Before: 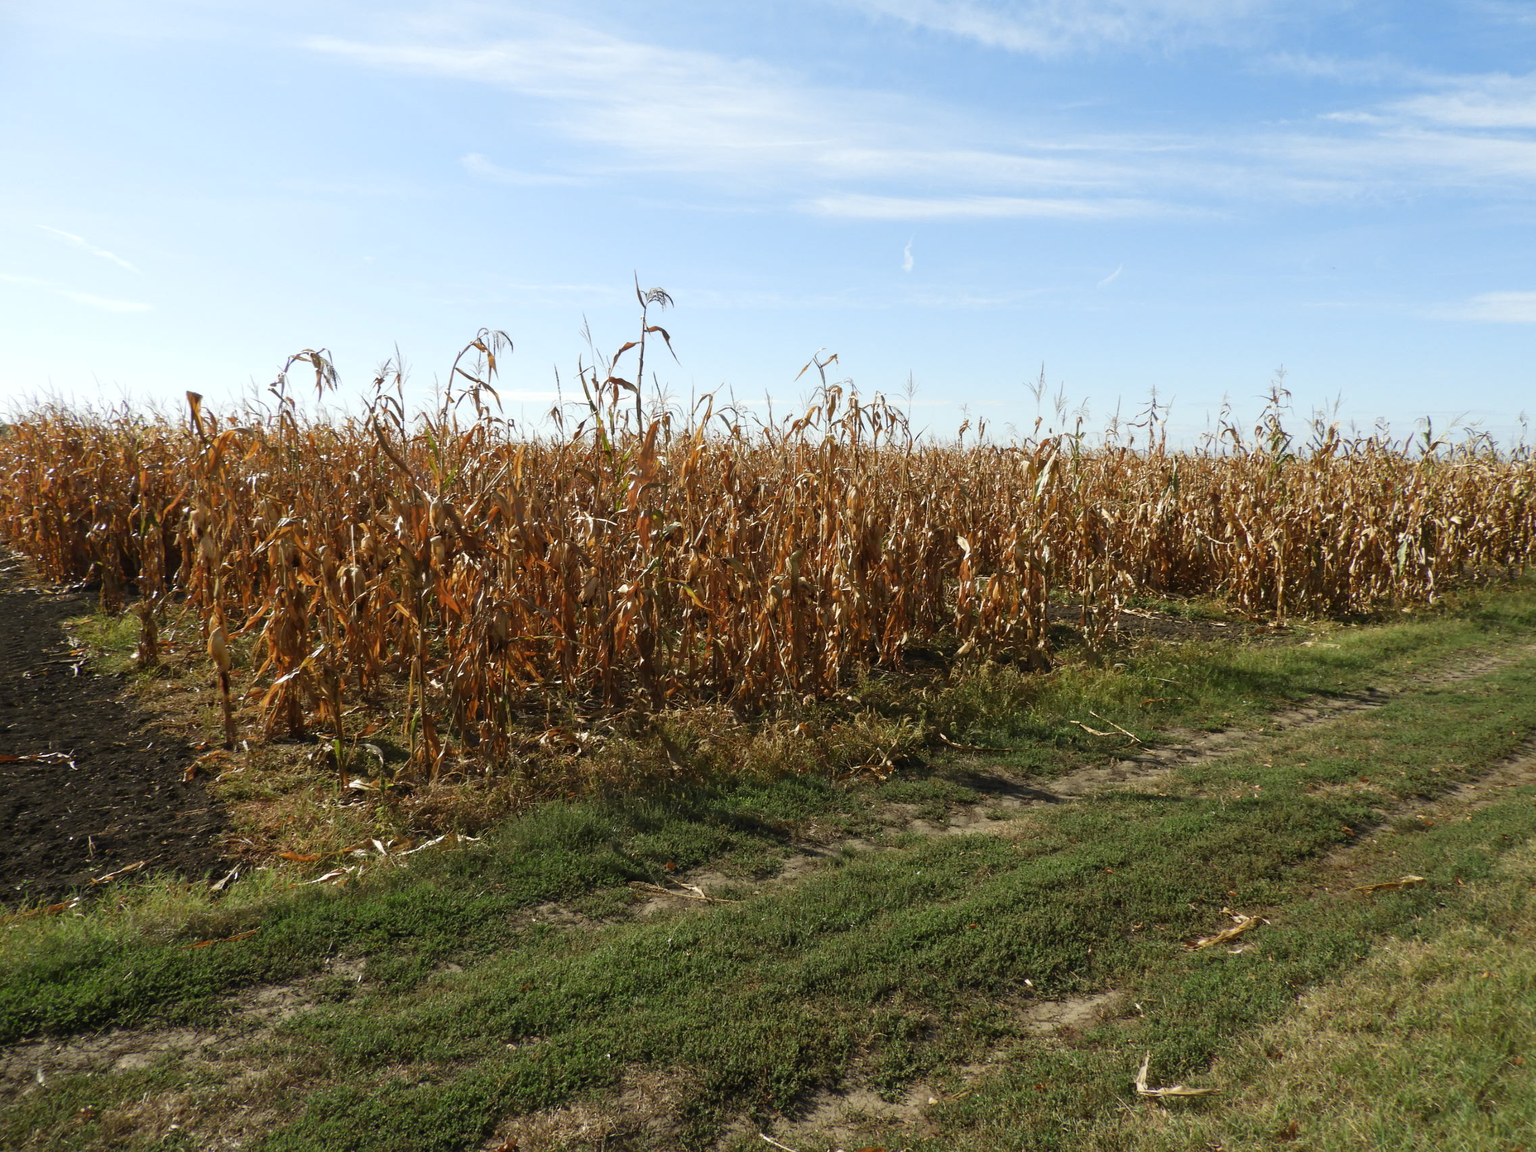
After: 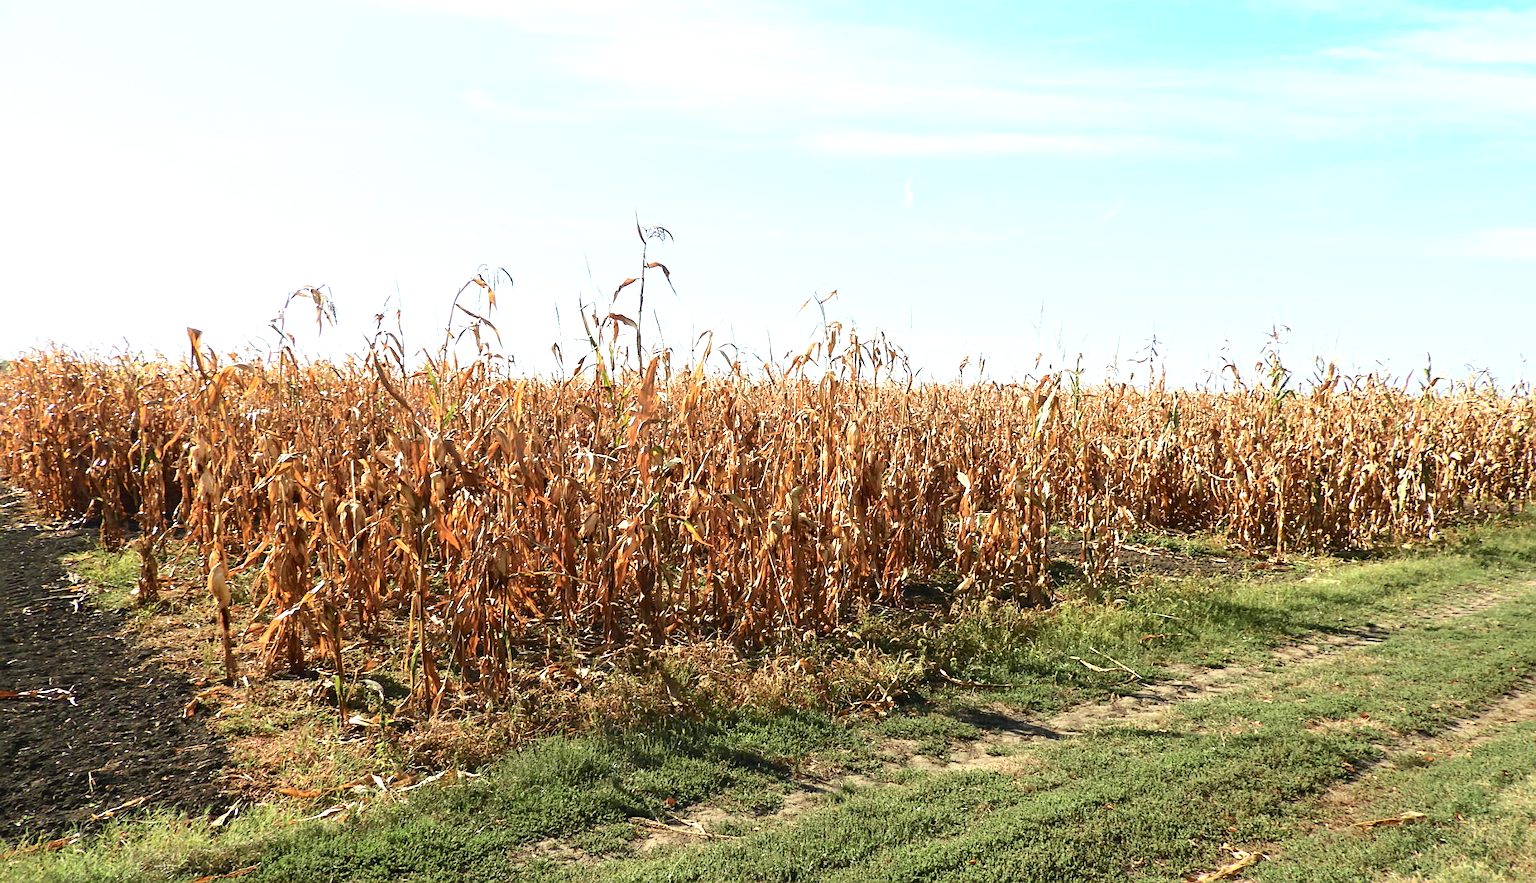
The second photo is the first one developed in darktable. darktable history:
exposure: black level correction 0, exposure 0.896 EV, compensate exposure bias true, compensate highlight preservation false
tone curve: curves: ch0 [(0, 0.023) (0.087, 0.065) (0.184, 0.168) (0.45, 0.54) (0.57, 0.683) (0.722, 0.825) (0.877, 0.948) (1, 1)]; ch1 [(0, 0) (0.388, 0.369) (0.44, 0.44) (0.489, 0.481) (0.534, 0.551) (0.657, 0.659) (1, 1)]; ch2 [(0, 0) (0.353, 0.317) (0.408, 0.427) (0.472, 0.46) (0.5, 0.496) (0.537, 0.539) (0.576, 0.592) (0.625, 0.631) (1, 1)], color space Lab, independent channels, preserve colors none
crop: top 5.599%, bottom 17.673%
sharpen: on, module defaults
